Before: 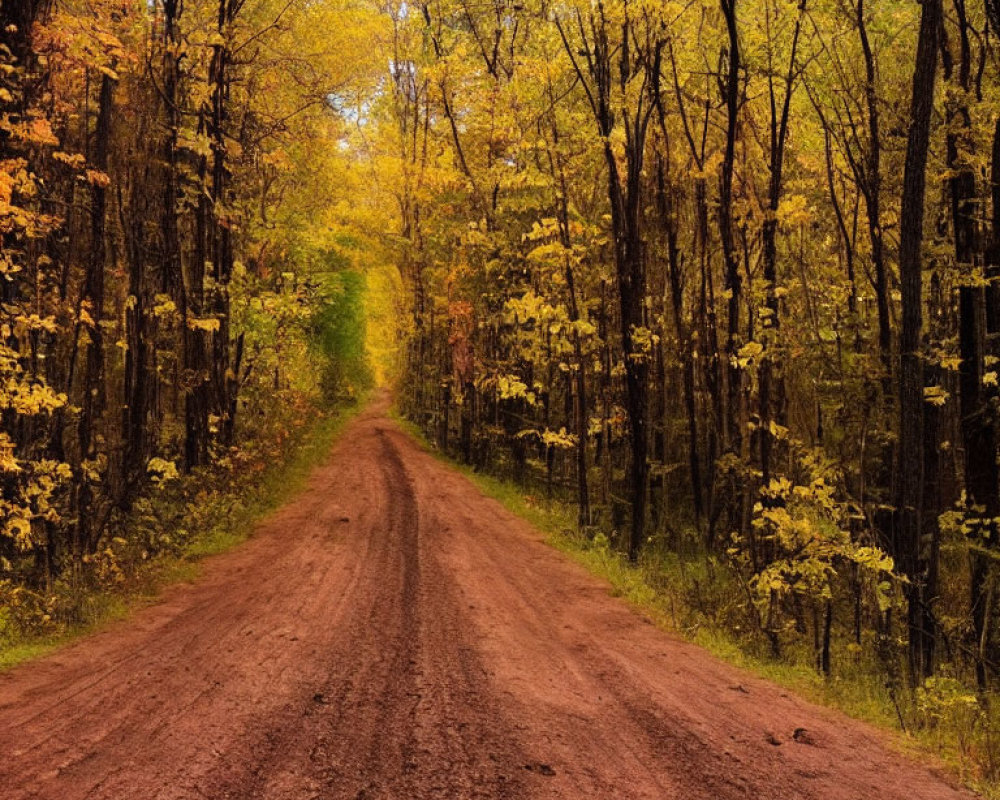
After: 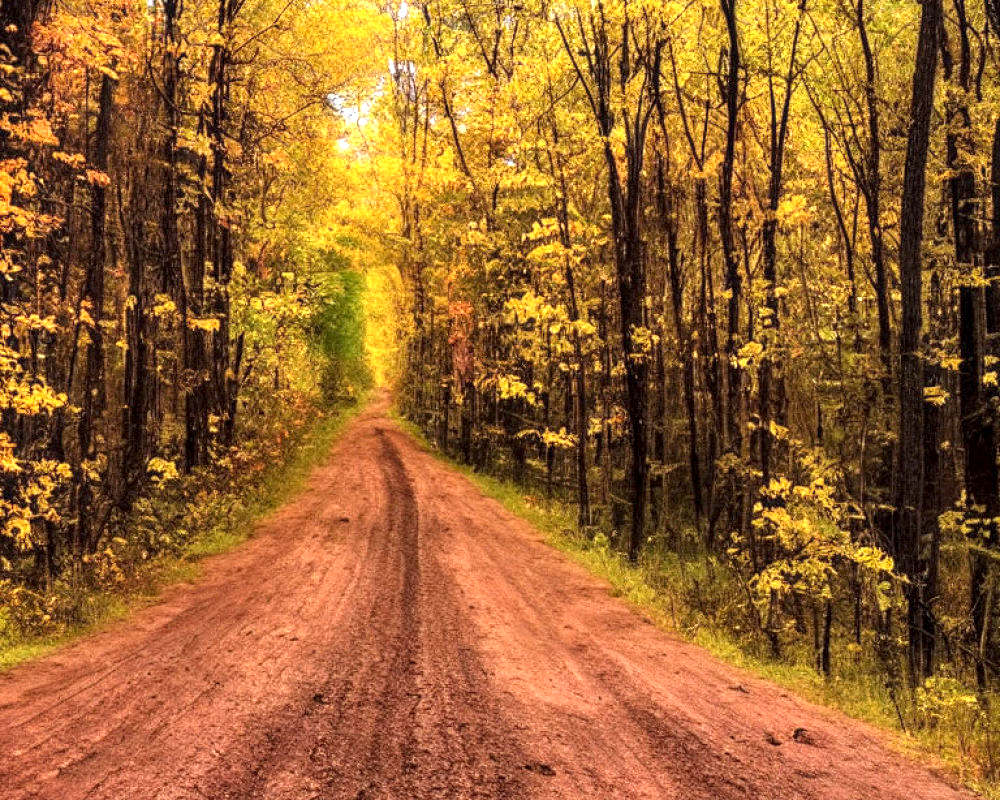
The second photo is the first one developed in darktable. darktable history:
exposure: black level correction 0, exposure 0.949 EV, compensate highlight preservation false
local contrast: detail 130%
